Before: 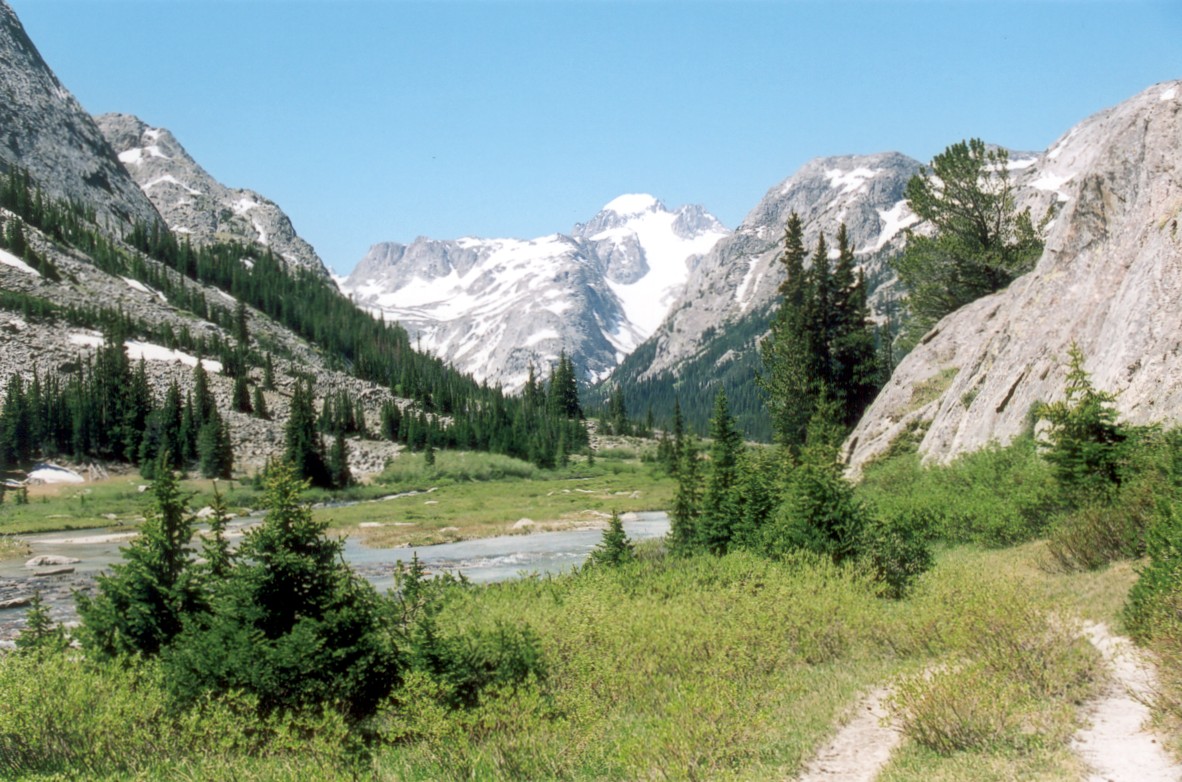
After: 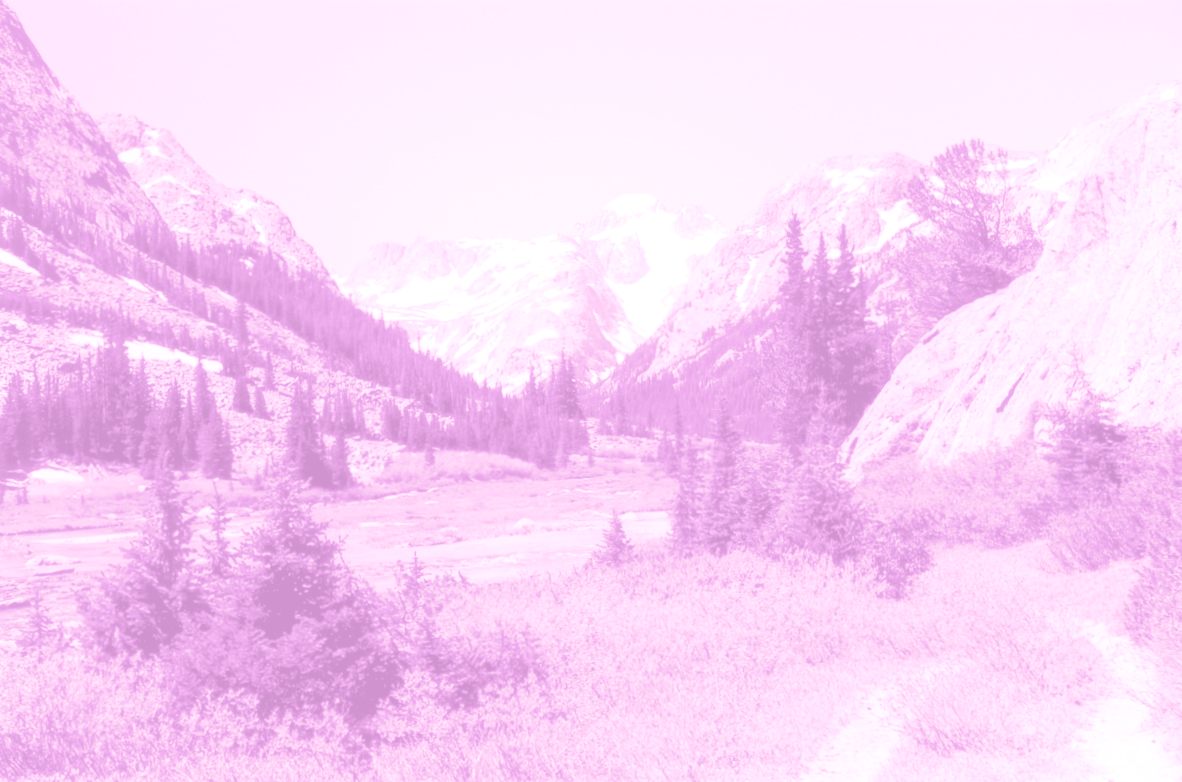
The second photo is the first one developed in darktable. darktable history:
colorize: hue 331.2°, saturation 75%, source mix 30.28%, lightness 70.52%, version 1
shadows and highlights: shadows -23.08, highlights 46.15, soften with gaussian
split-toning: on, module defaults
